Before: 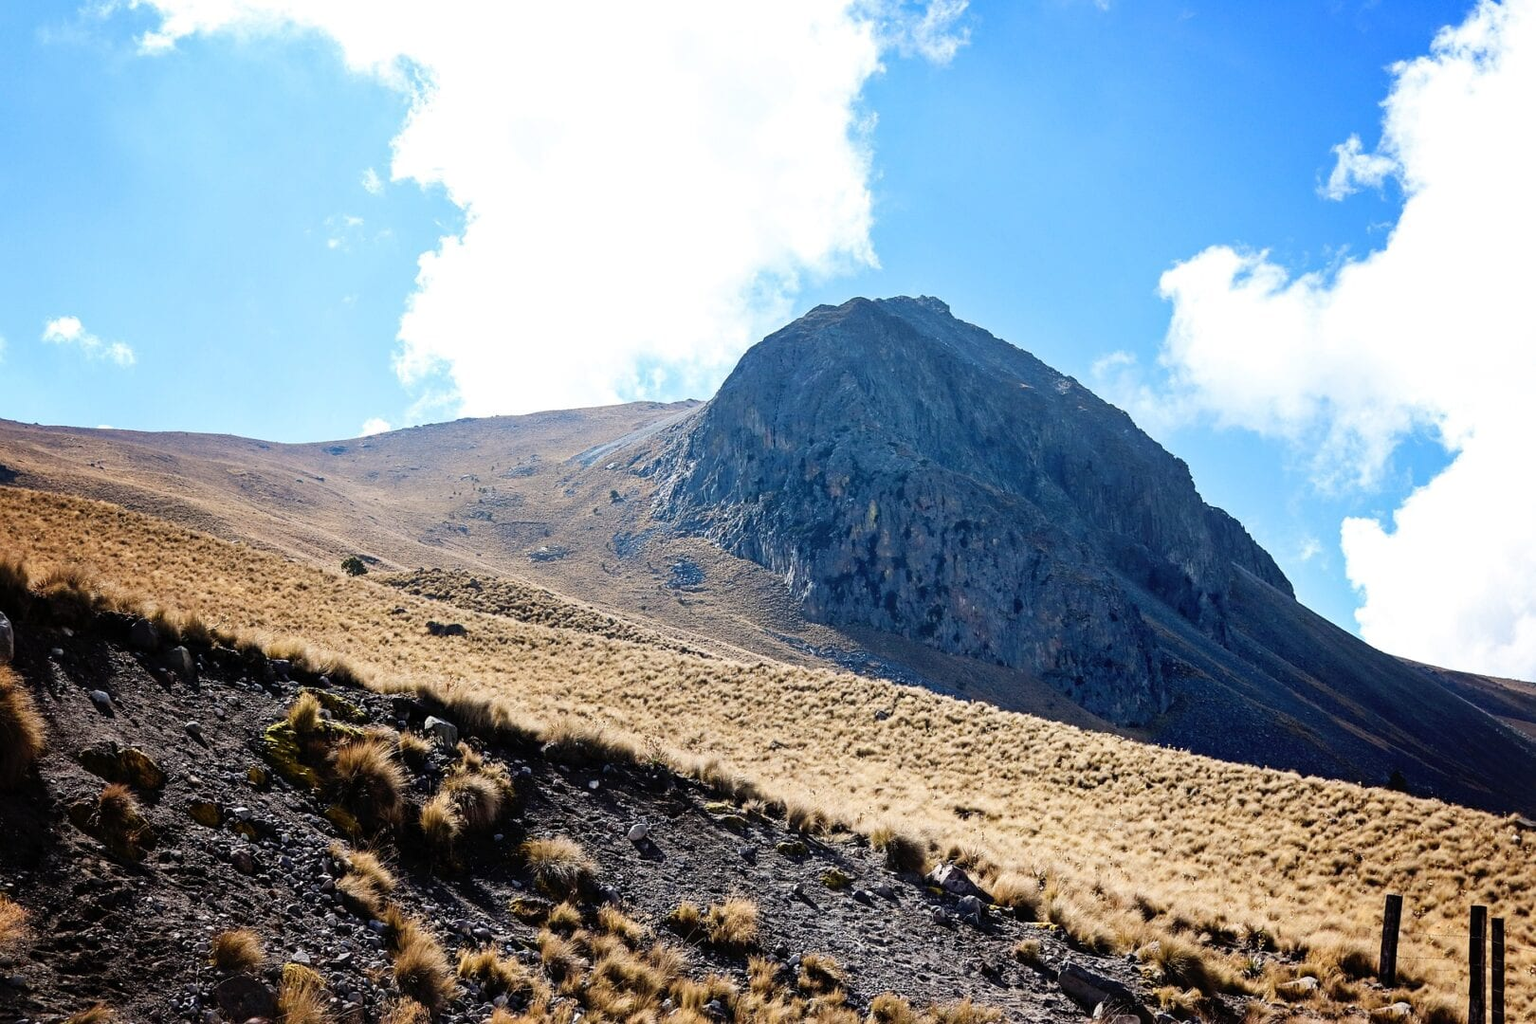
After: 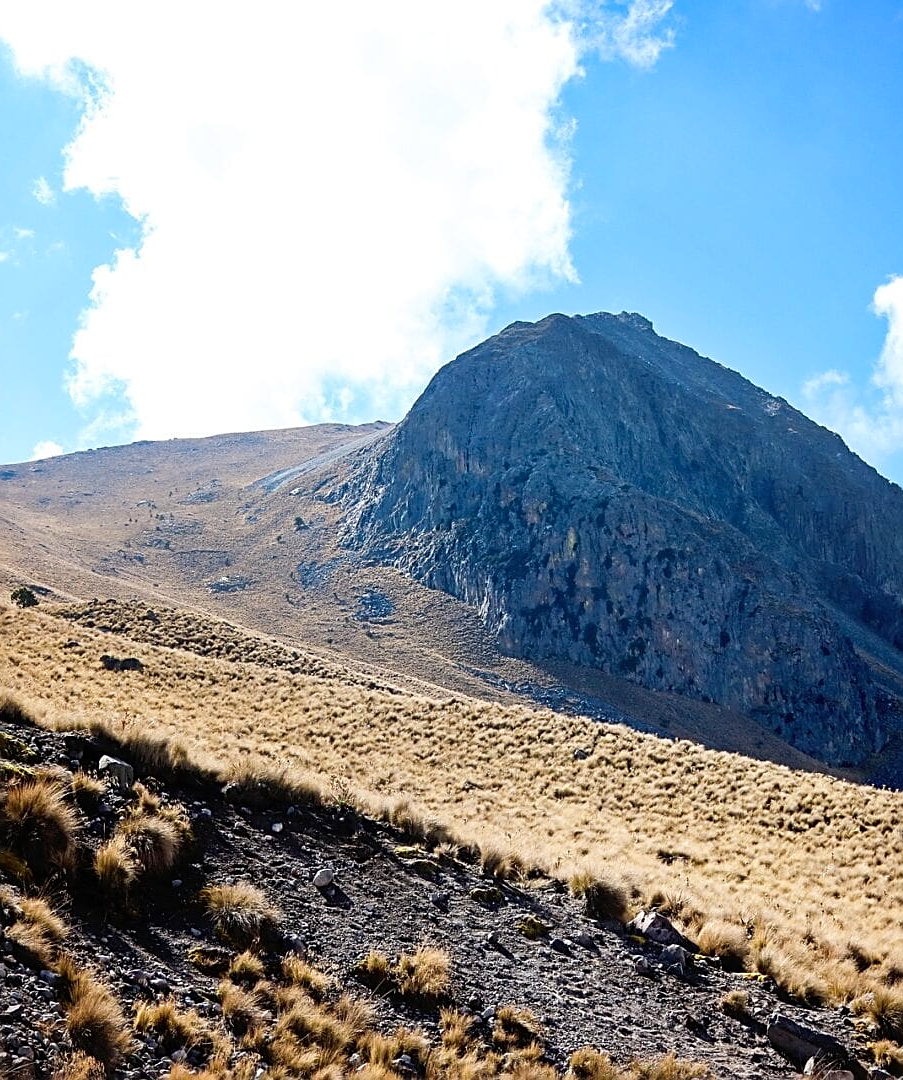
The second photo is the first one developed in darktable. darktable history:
crop: left 21.584%, right 22.667%
contrast brightness saturation: contrast 0.04, saturation 0.068
sharpen: on, module defaults
